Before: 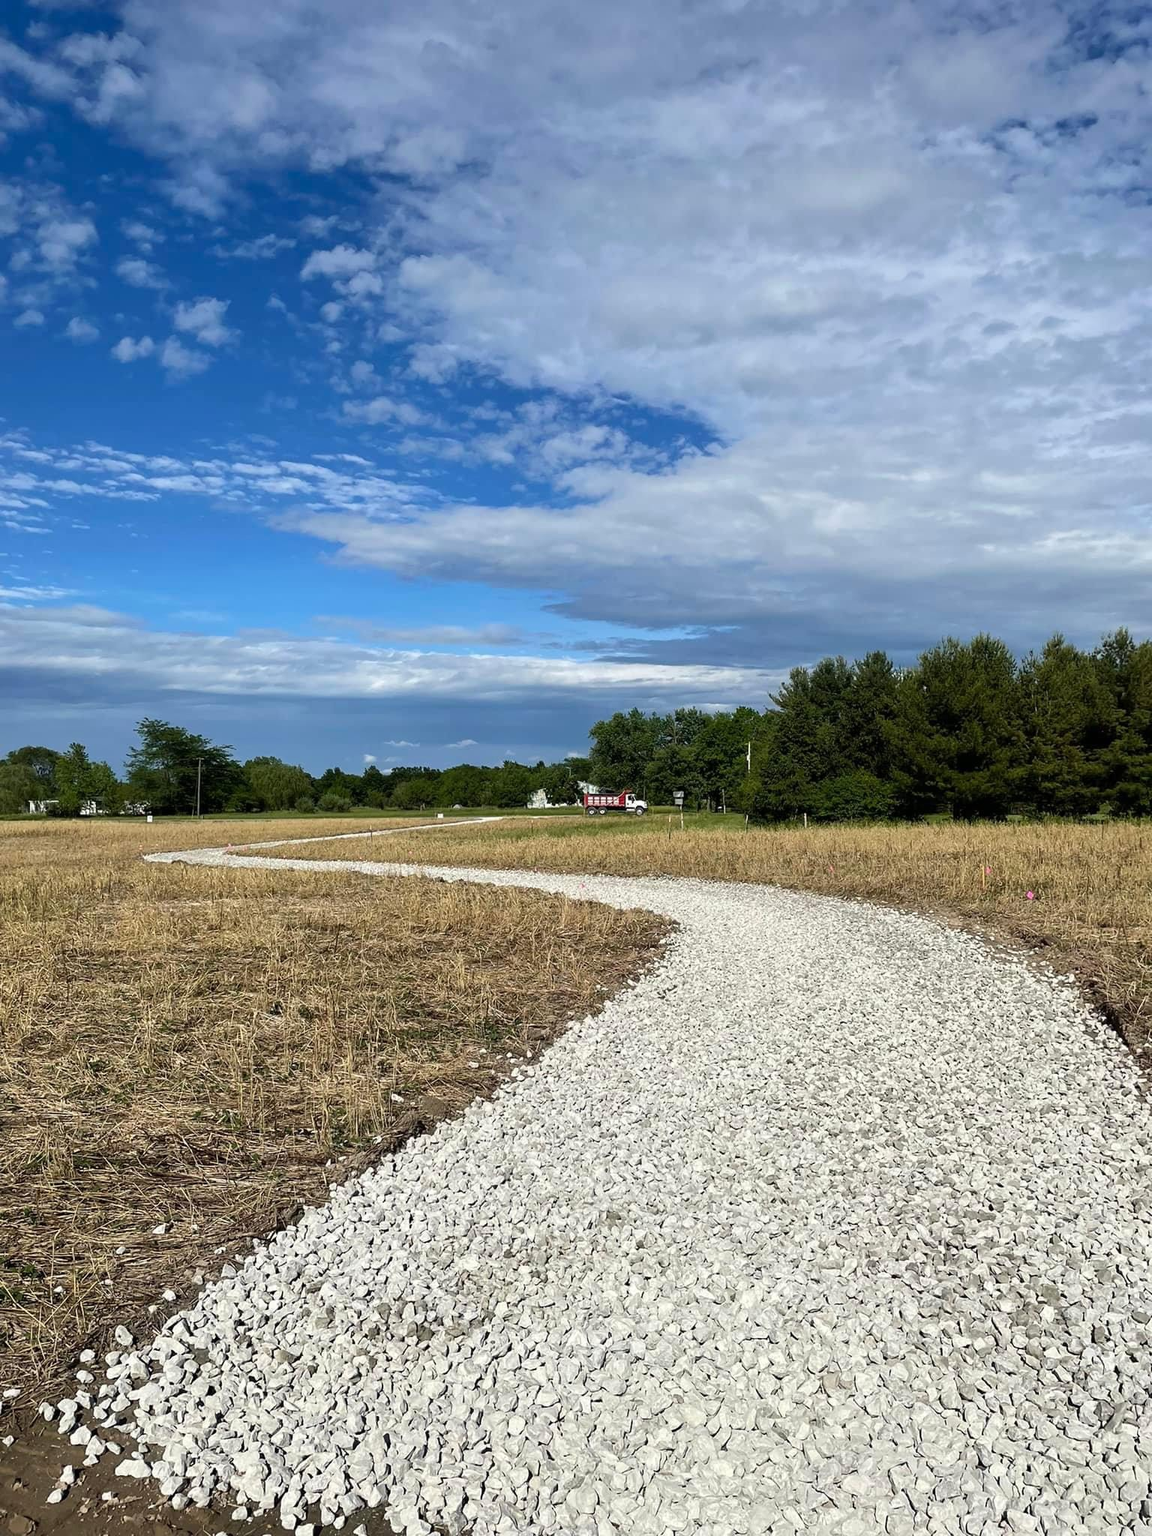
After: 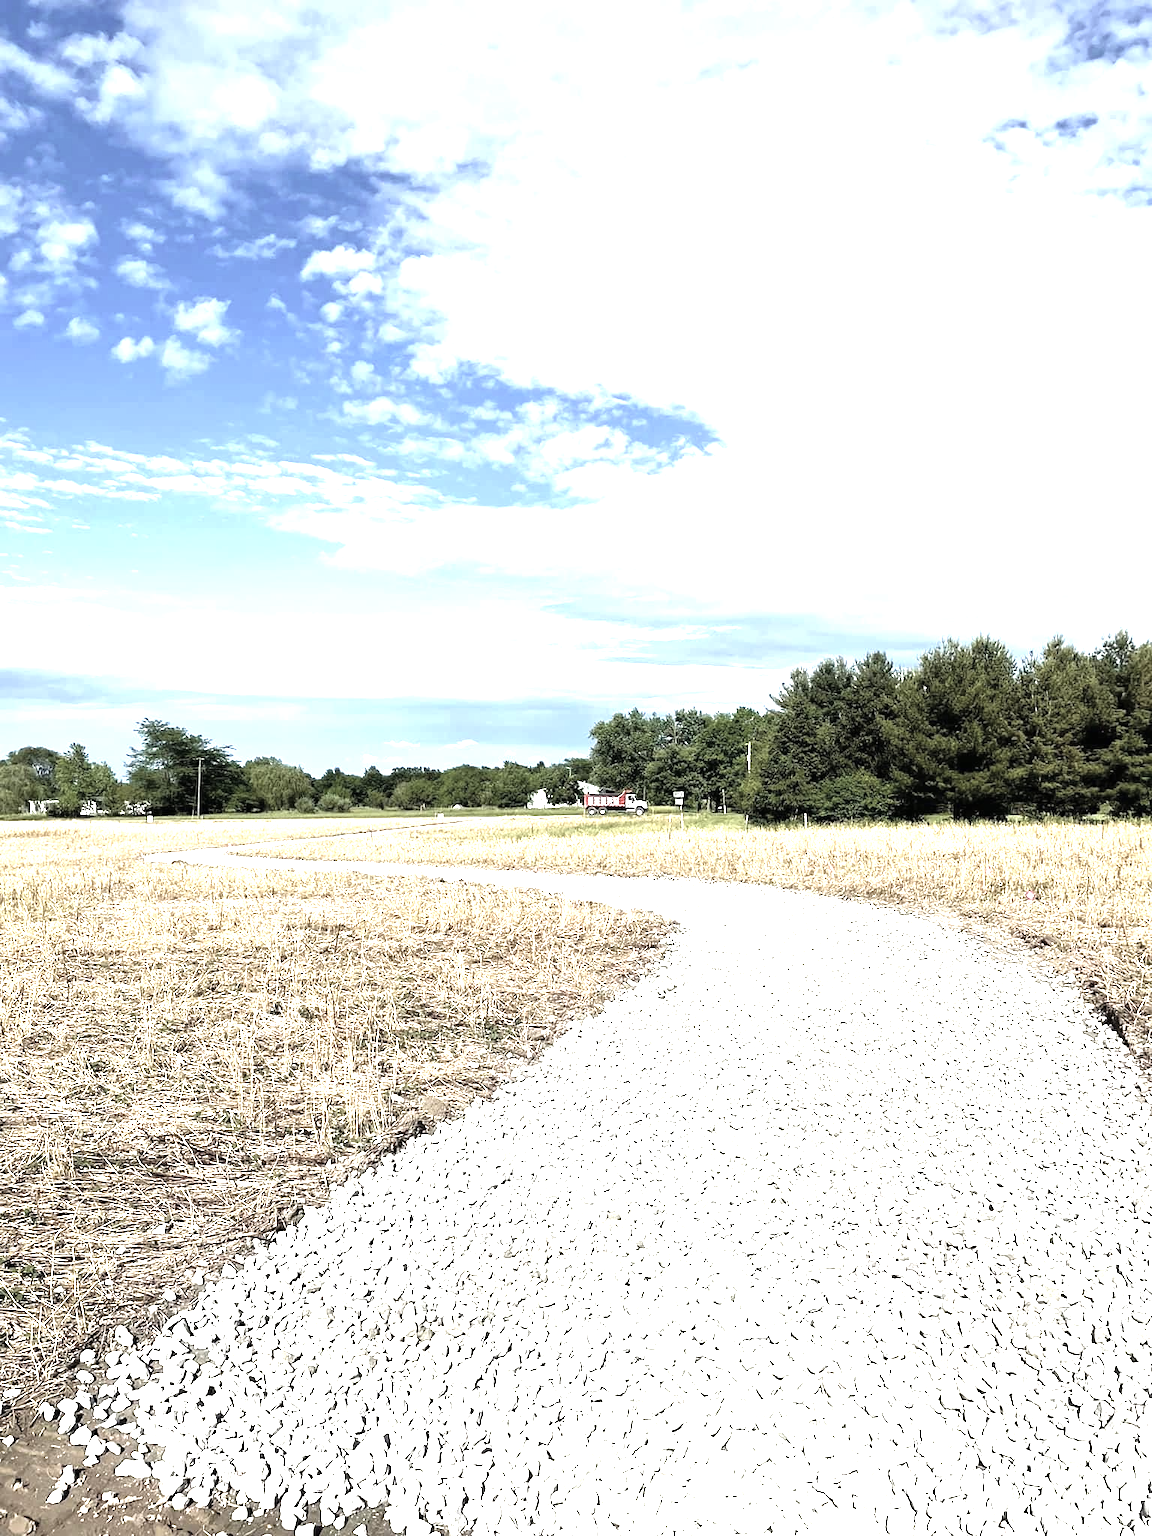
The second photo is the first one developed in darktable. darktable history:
tone equalizer: -8 EV -0.75 EV, -7 EV -0.676 EV, -6 EV -0.639 EV, -5 EV -0.402 EV, -3 EV 0.4 EV, -2 EV 0.6 EV, -1 EV 0.694 EV, +0 EV 0.727 EV
color correction: highlights b* 0.063, saturation 0.554
exposure: black level correction 0, exposure 1.445 EV, compensate exposure bias true, compensate highlight preservation false
